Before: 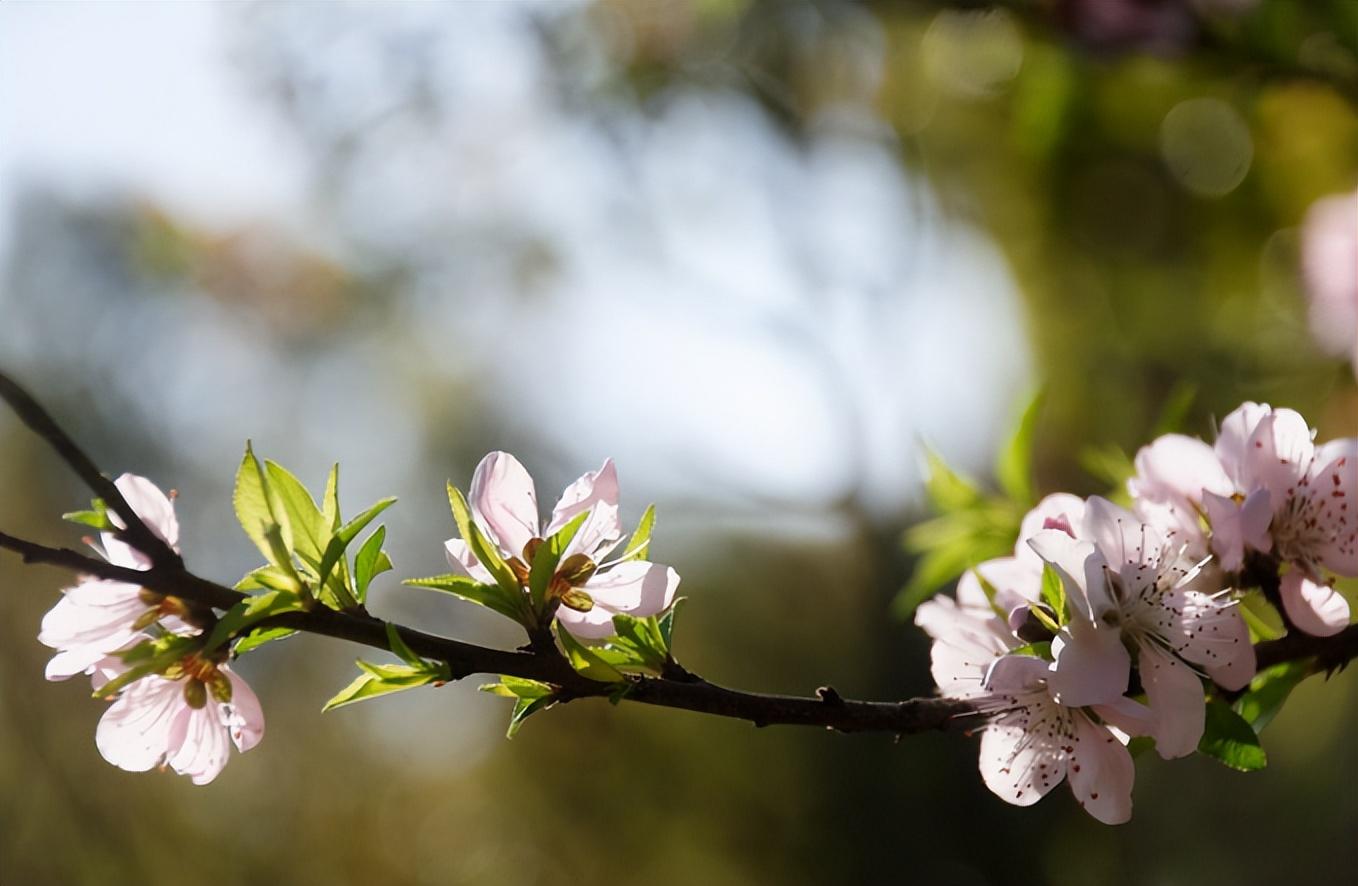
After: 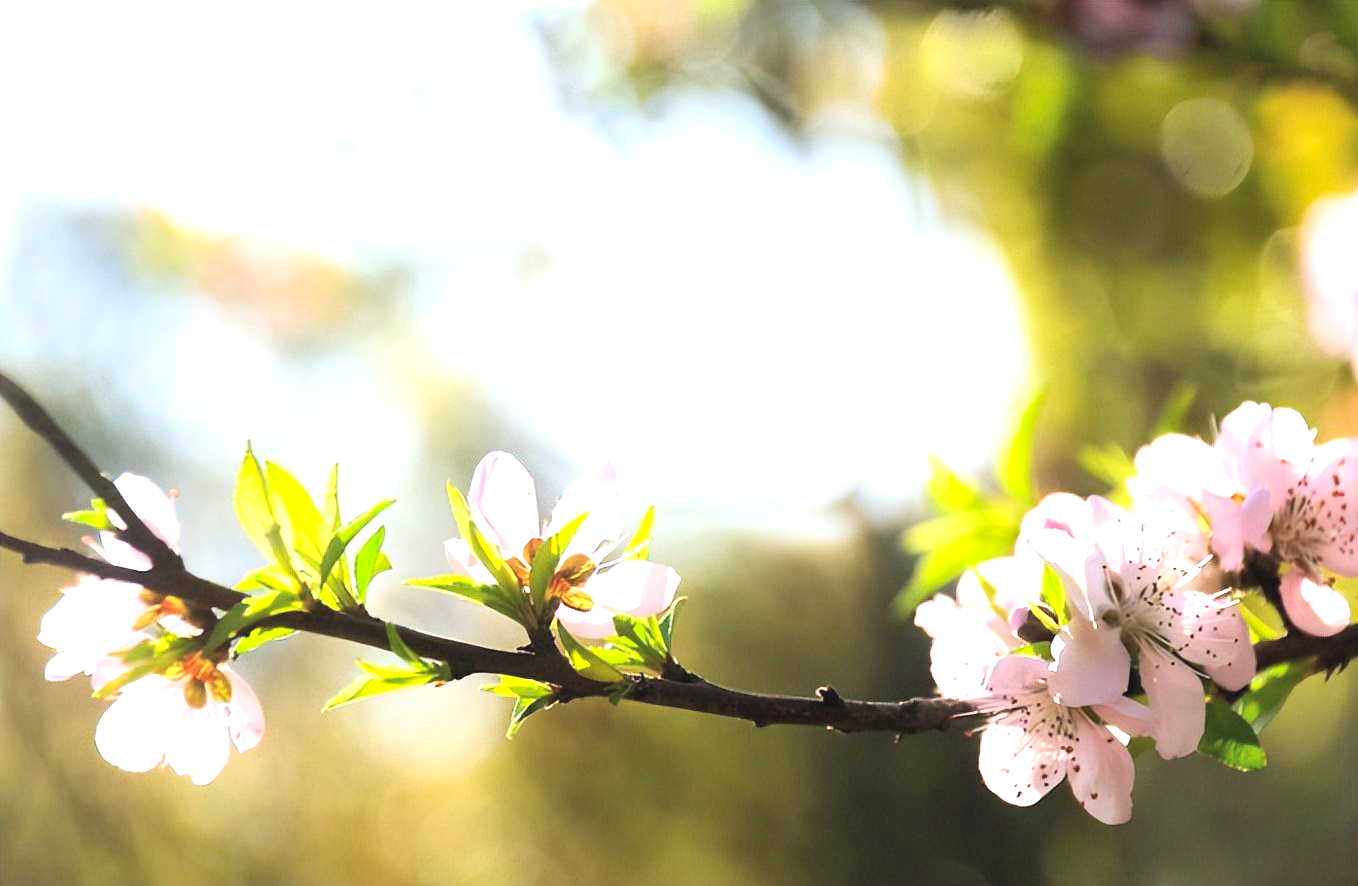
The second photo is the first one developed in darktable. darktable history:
tone equalizer: -8 EV 0.001 EV, -7 EV -0.002 EV, -6 EV 0.002 EV, -5 EV -0.03 EV, -4 EV -0.116 EV, -3 EV -0.169 EV, -2 EV 0.24 EV, -1 EV 0.702 EV, +0 EV 0.493 EV
exposure: black level correction 0, exposure 0.9 EV, compensate highlight preservation false
contrast brightness saturation: contrast 0.1, brightness 0.3, saturation 0.14
